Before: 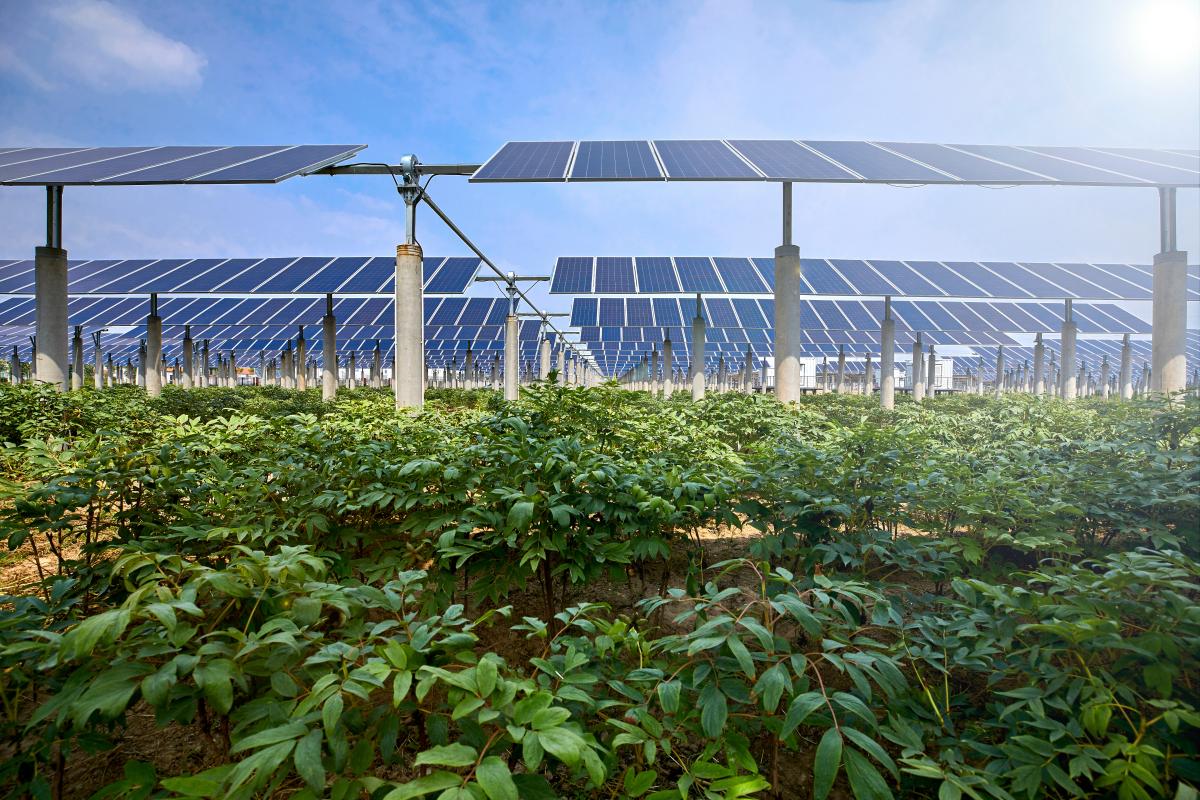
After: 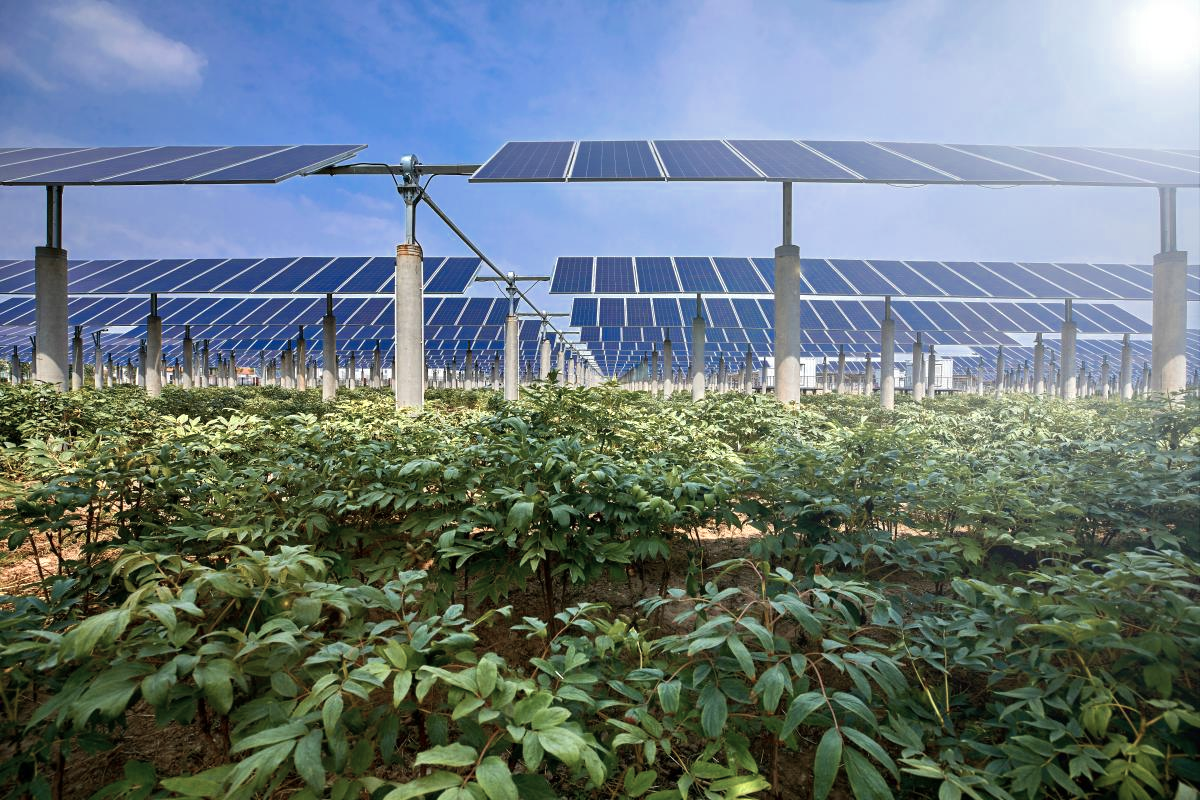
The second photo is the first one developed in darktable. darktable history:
color zones: curves: ch0 [(0, 0.473) (0.001, 0.473) (0.226, 0.548) (0.4, 0.589) (0.525, 0.54) (0.728, 0.403) (0.999, 0.473) (1, 0.473)]; ch1 [(0, 0.619) (0.001, 0.619) (0.234, 0.388) (0.4, 0.372) (0.528, 0.422) (0.732, 0.53) (0.999, 0.619) (1, 0.619)]; ch2 [(0, 0.547) (0.001, 0.547) (0.226, 0.45) (0.4, 0.525) (0.525, 0.585) (0.8, 0.511) (0.999, 0.547) (1, 0.547)]
